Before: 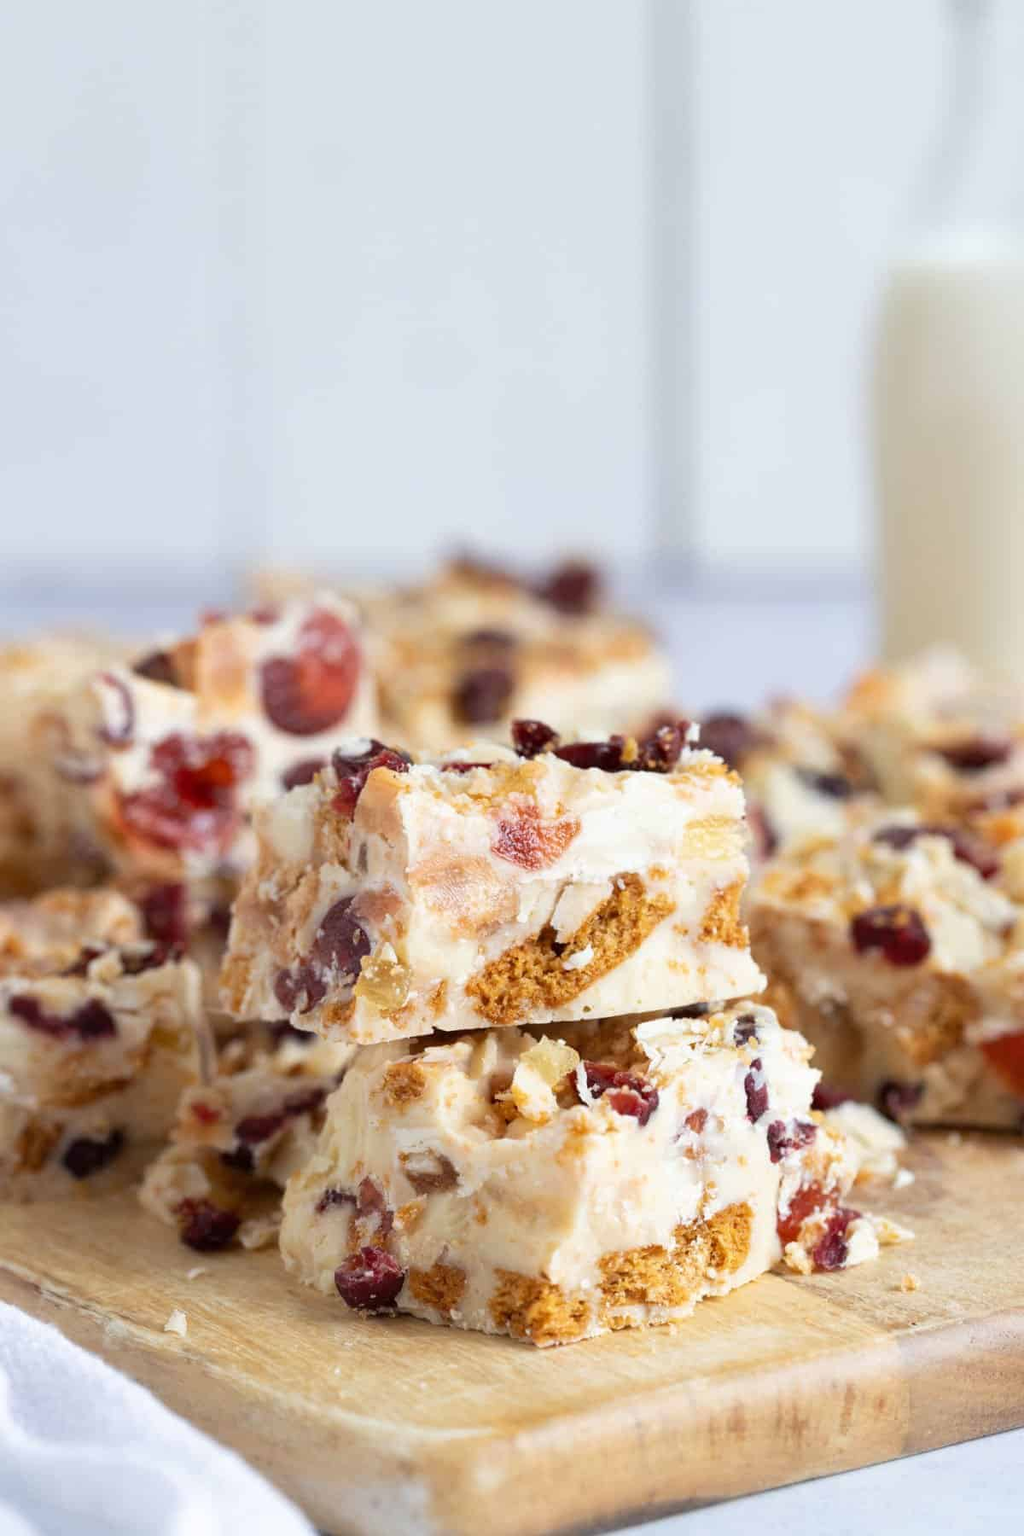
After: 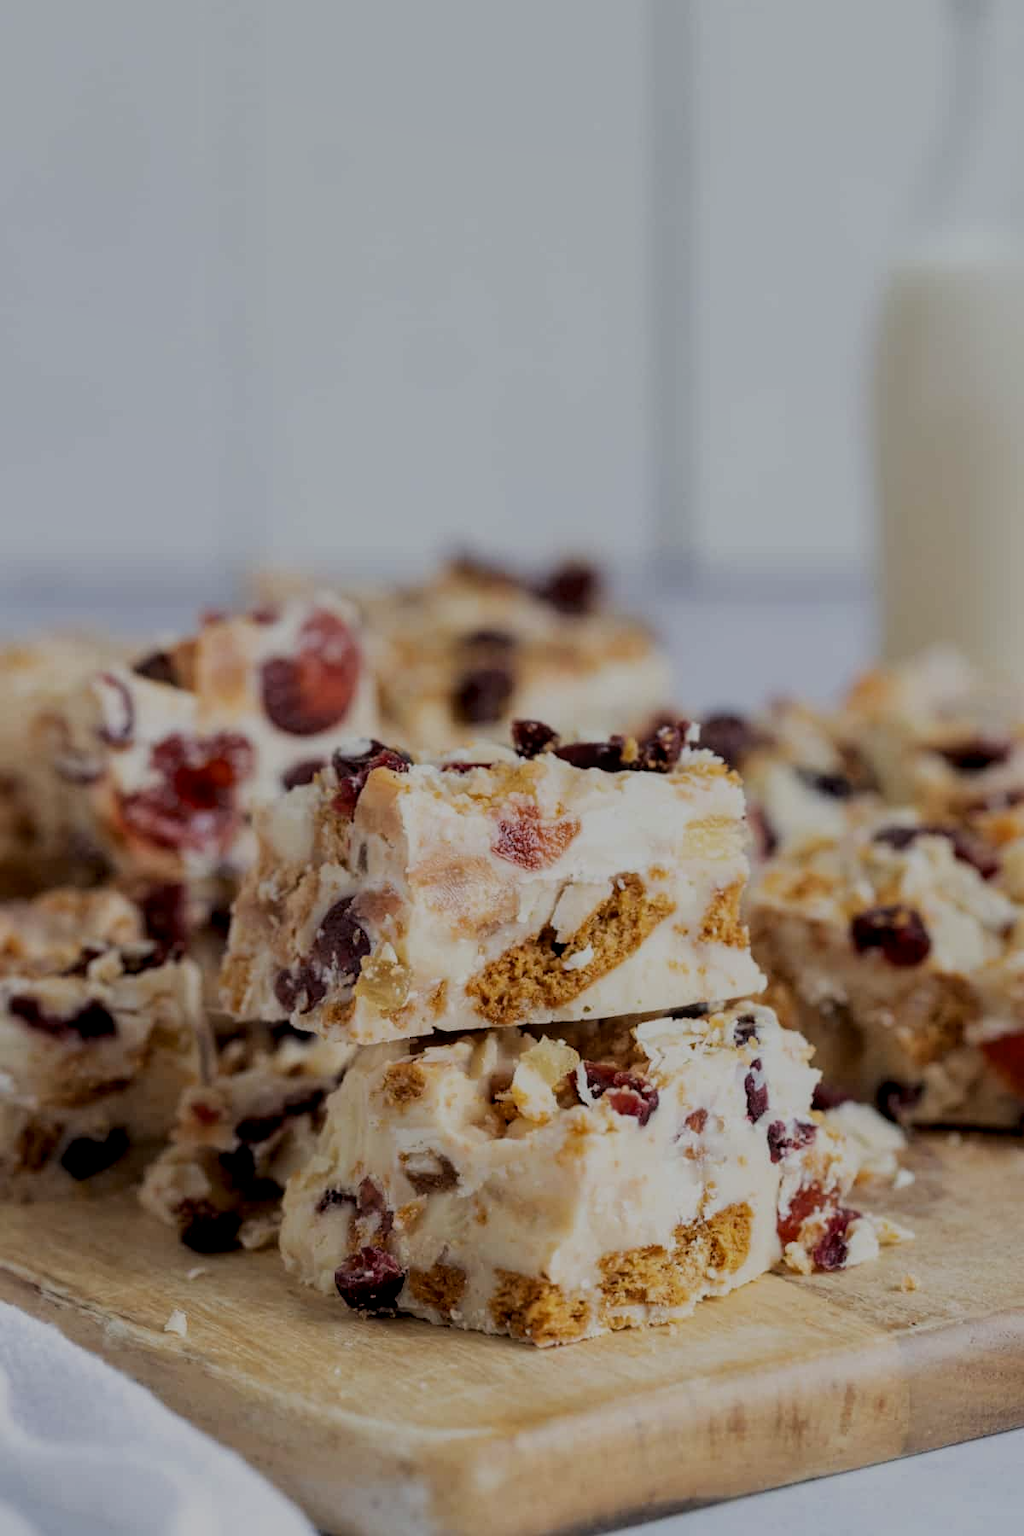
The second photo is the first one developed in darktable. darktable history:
exposure: exposure -0.913 EV, compensate exposure bias true, compensate highlight preservation false
filmic rgb: black relative exposure -7.65 EV, white relative exposure 4.56 EV, hardness 3.61, contrast 1.054
local contrast: on, module defaults
